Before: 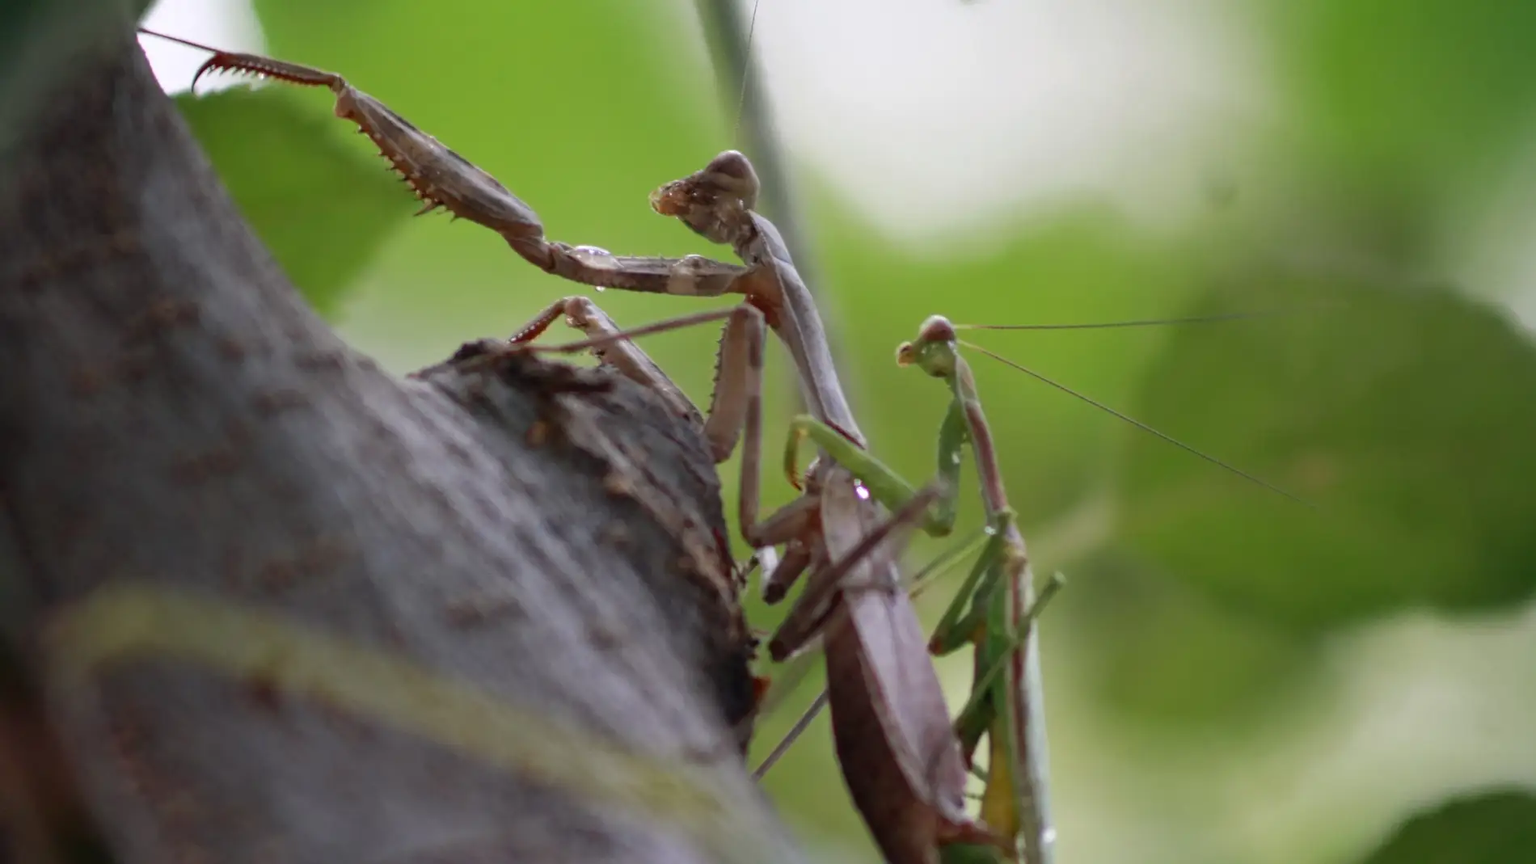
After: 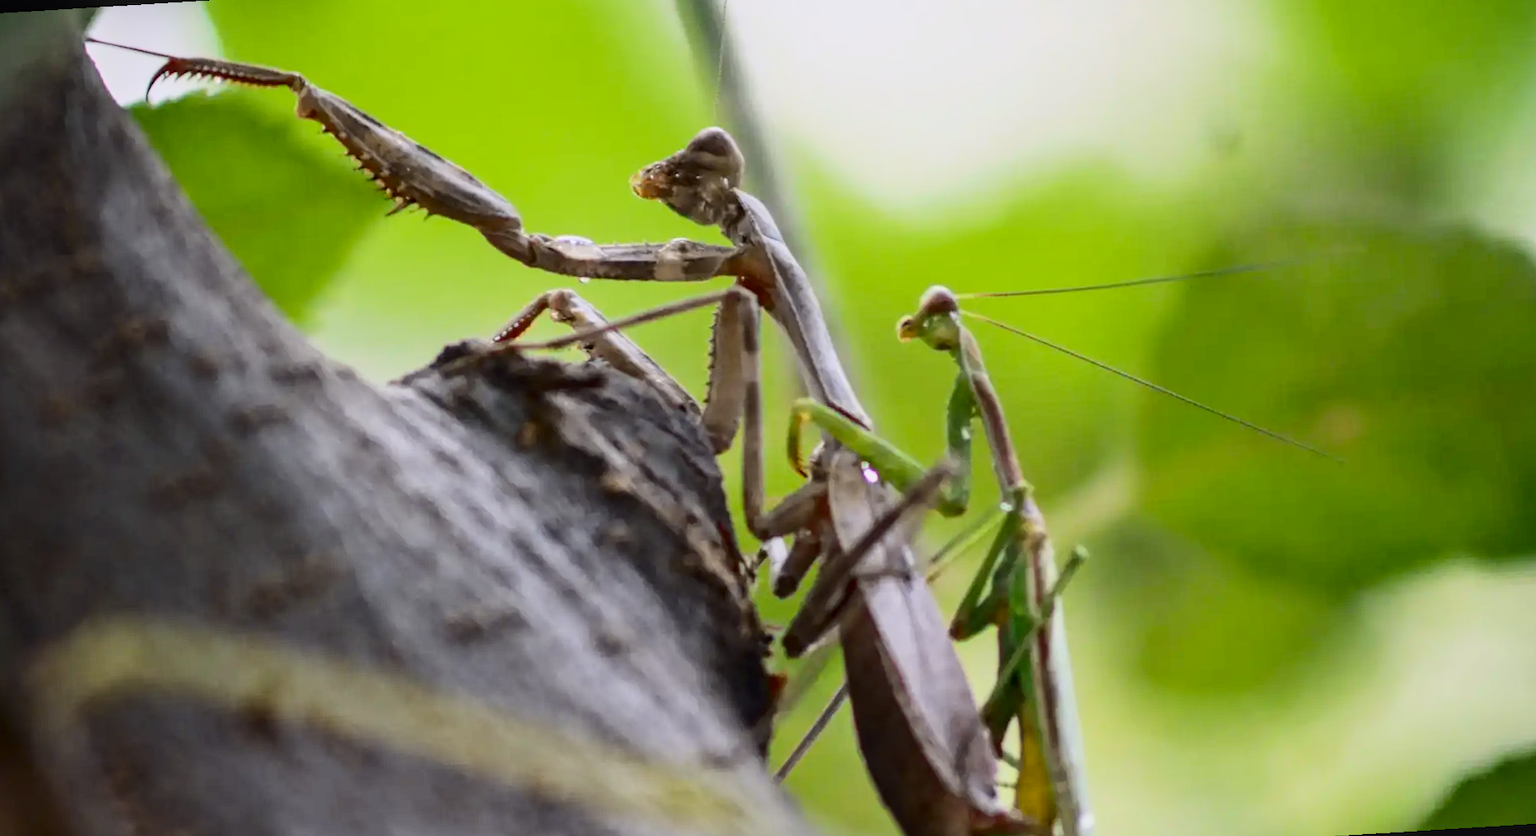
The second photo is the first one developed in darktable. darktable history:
tone curve: curves: ch0 [(0, 0.021) (0.104, 0.093) (0.236, 0.234) (0.456, 0.566) (0.647, 0.78) (0.864, 0.9) (1, 0.932)]; ch1 [(0, 0) (0.353, 0.344) (0.43, 0.401) (0.479, 0.476) (0.502, 0.504) (0.544, 0.534) (0.566, 0.566) (0.612, 0.621) (0.657, 0.679) (1, 1)]; ch2 [(0, 0) (0.34, 0.314) (0.434, 0.43) (0.5, 0.498) (0.528, 0.536) (0.56, 0.576) (0.595, 0.638) (0.644, 0.729) (1, 1)], color space Lab, independent channels, preserve colors none
local contrast: on, module defaults
rotate and perspective: rotation -3.52°, crop left 0.036, crop right 0.964, crop top 0.081, crop bottom 0.919
